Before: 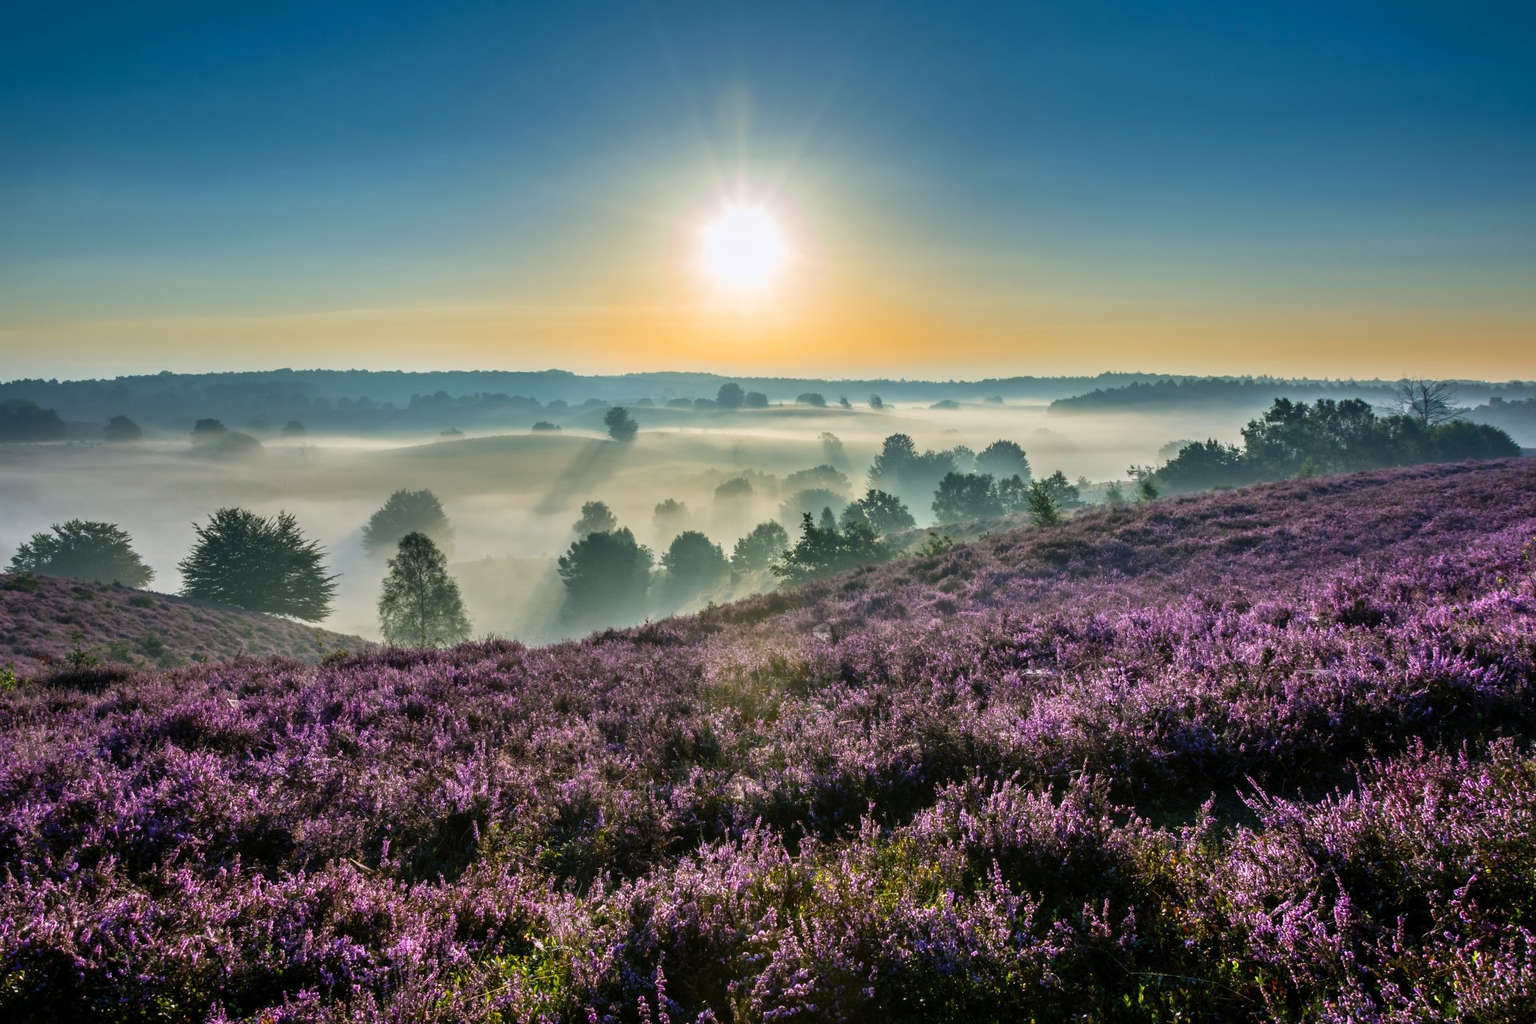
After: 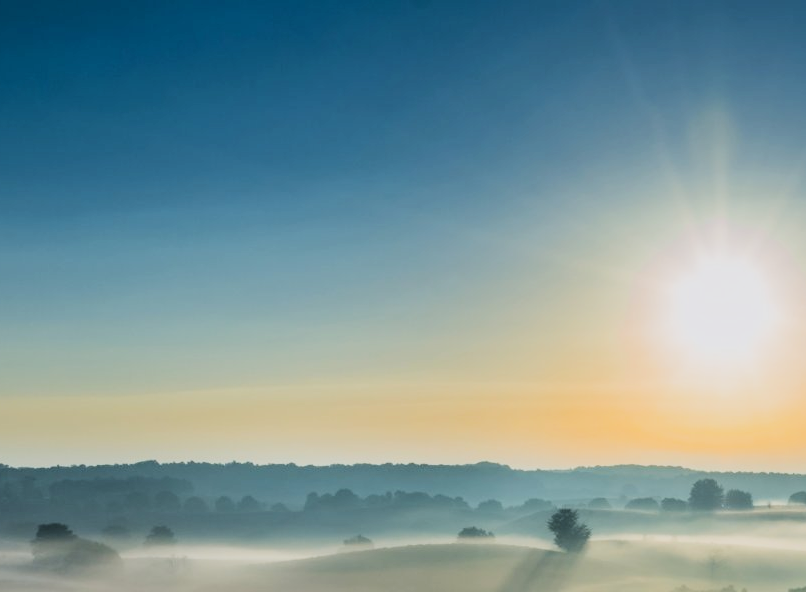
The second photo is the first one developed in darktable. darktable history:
crop and rotate: left 10.817%, top 0.062%, right 47.194%, bottom 53.626%
filmic rgb: black relative exposure -5 EV, hardness 2.88, contrast 1.4, highlights saturation mix -30%
